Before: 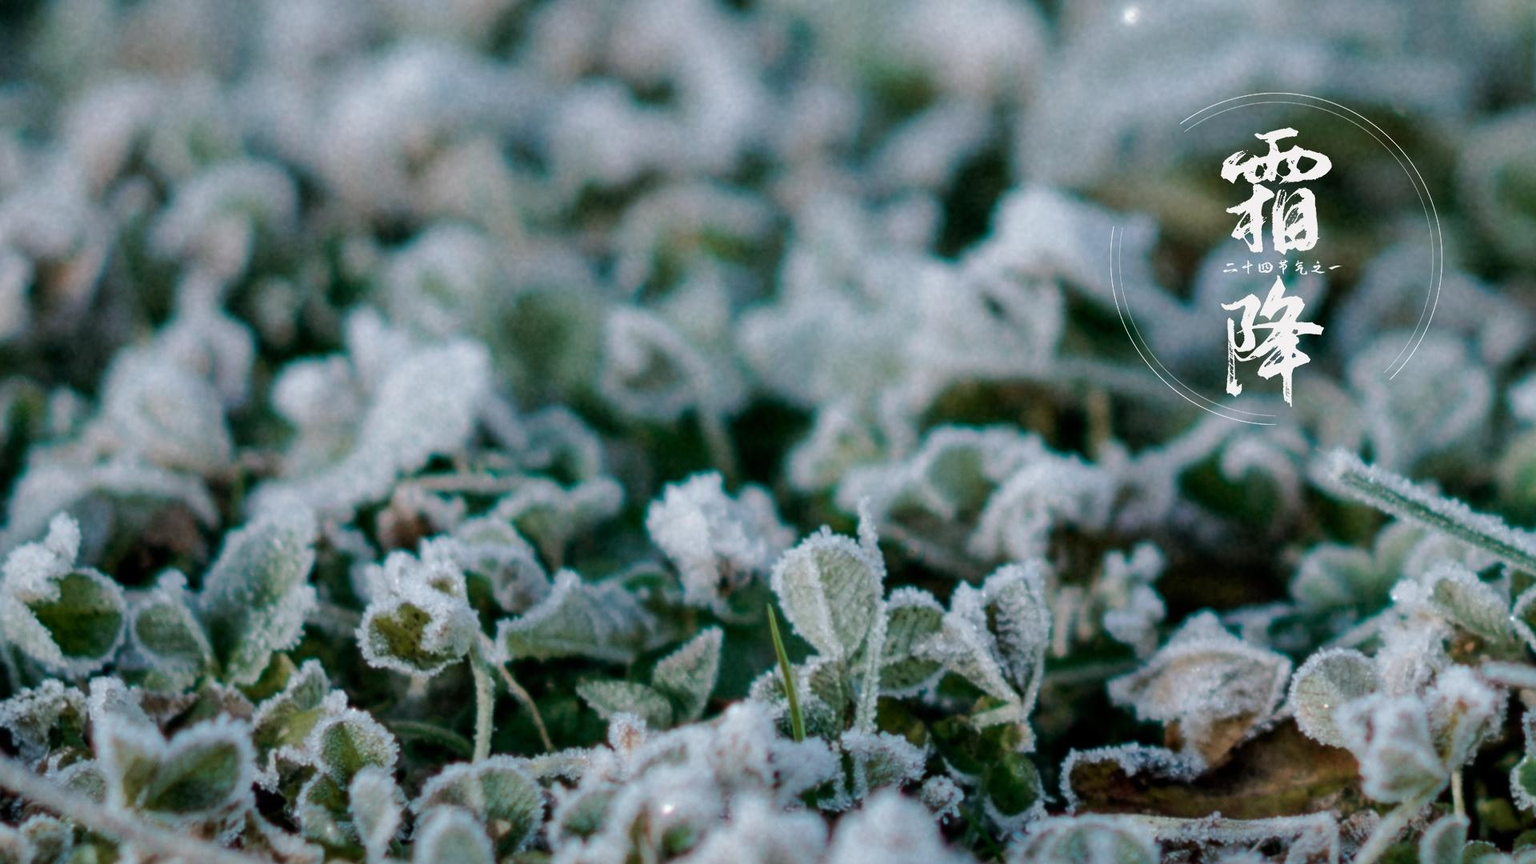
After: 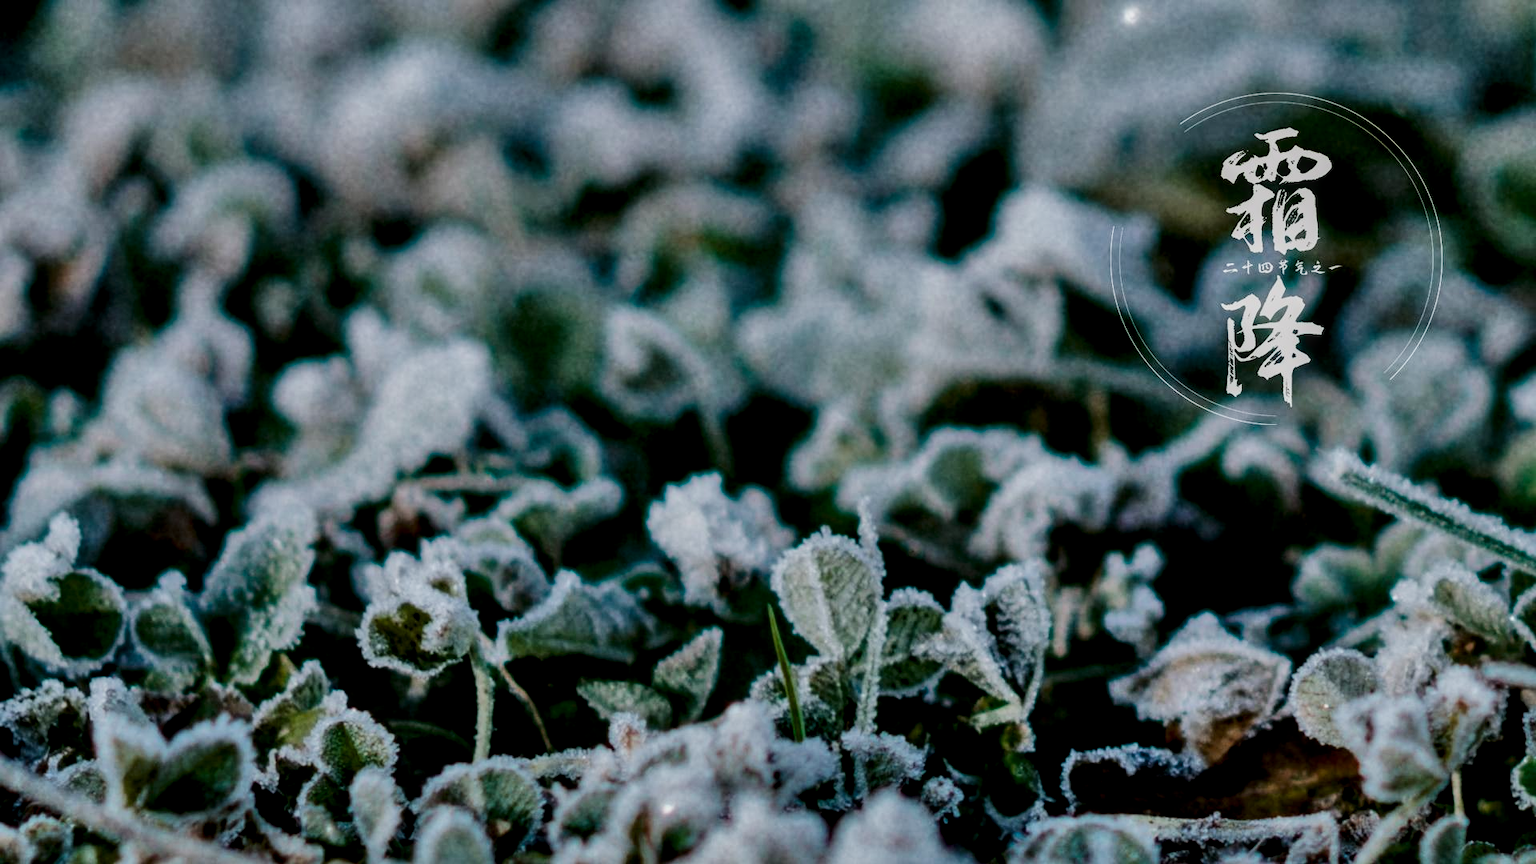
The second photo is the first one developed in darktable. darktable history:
contrast brightness saturation: contrast 0.102, brightness -0.273, saturation 0.141
local contrast: on, module defaults
filmic rgb: black relative exposure -5.13 EV, white relative exposure 3.54 EV, hardness 3.16, contrast 1.201, highlights saturation mix -48.61%
shadows and highlights: low approximation 0.01, soften with gaussian
